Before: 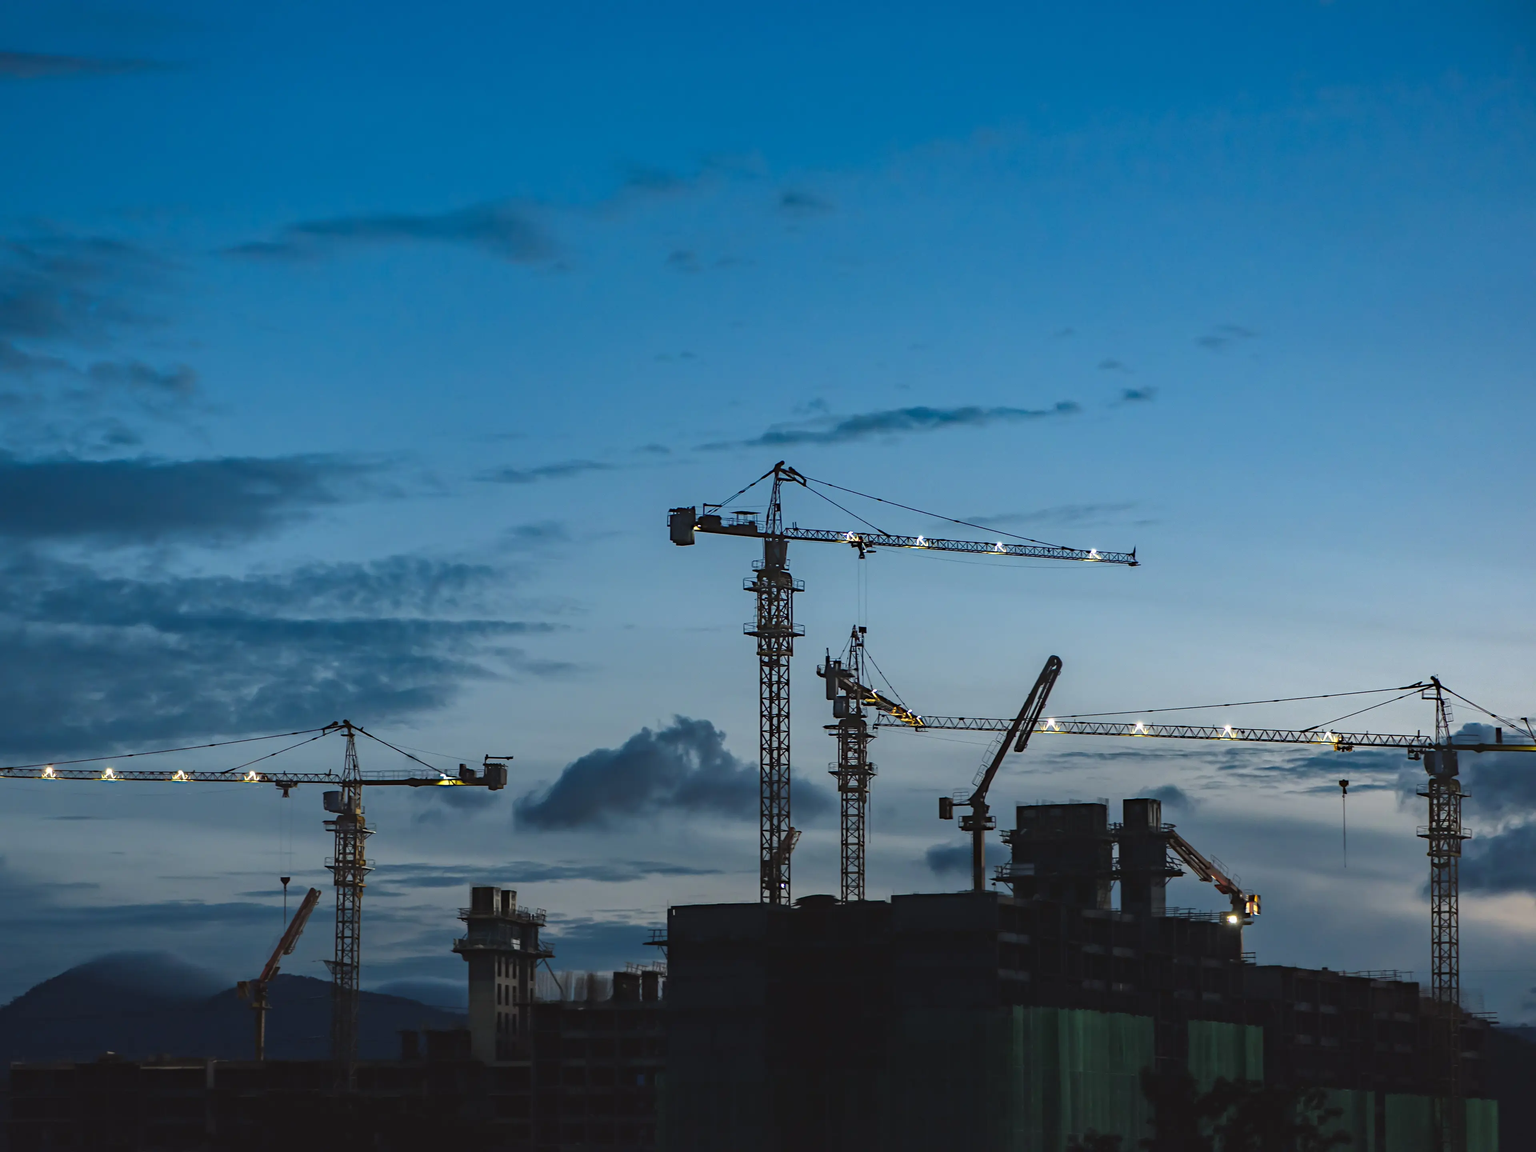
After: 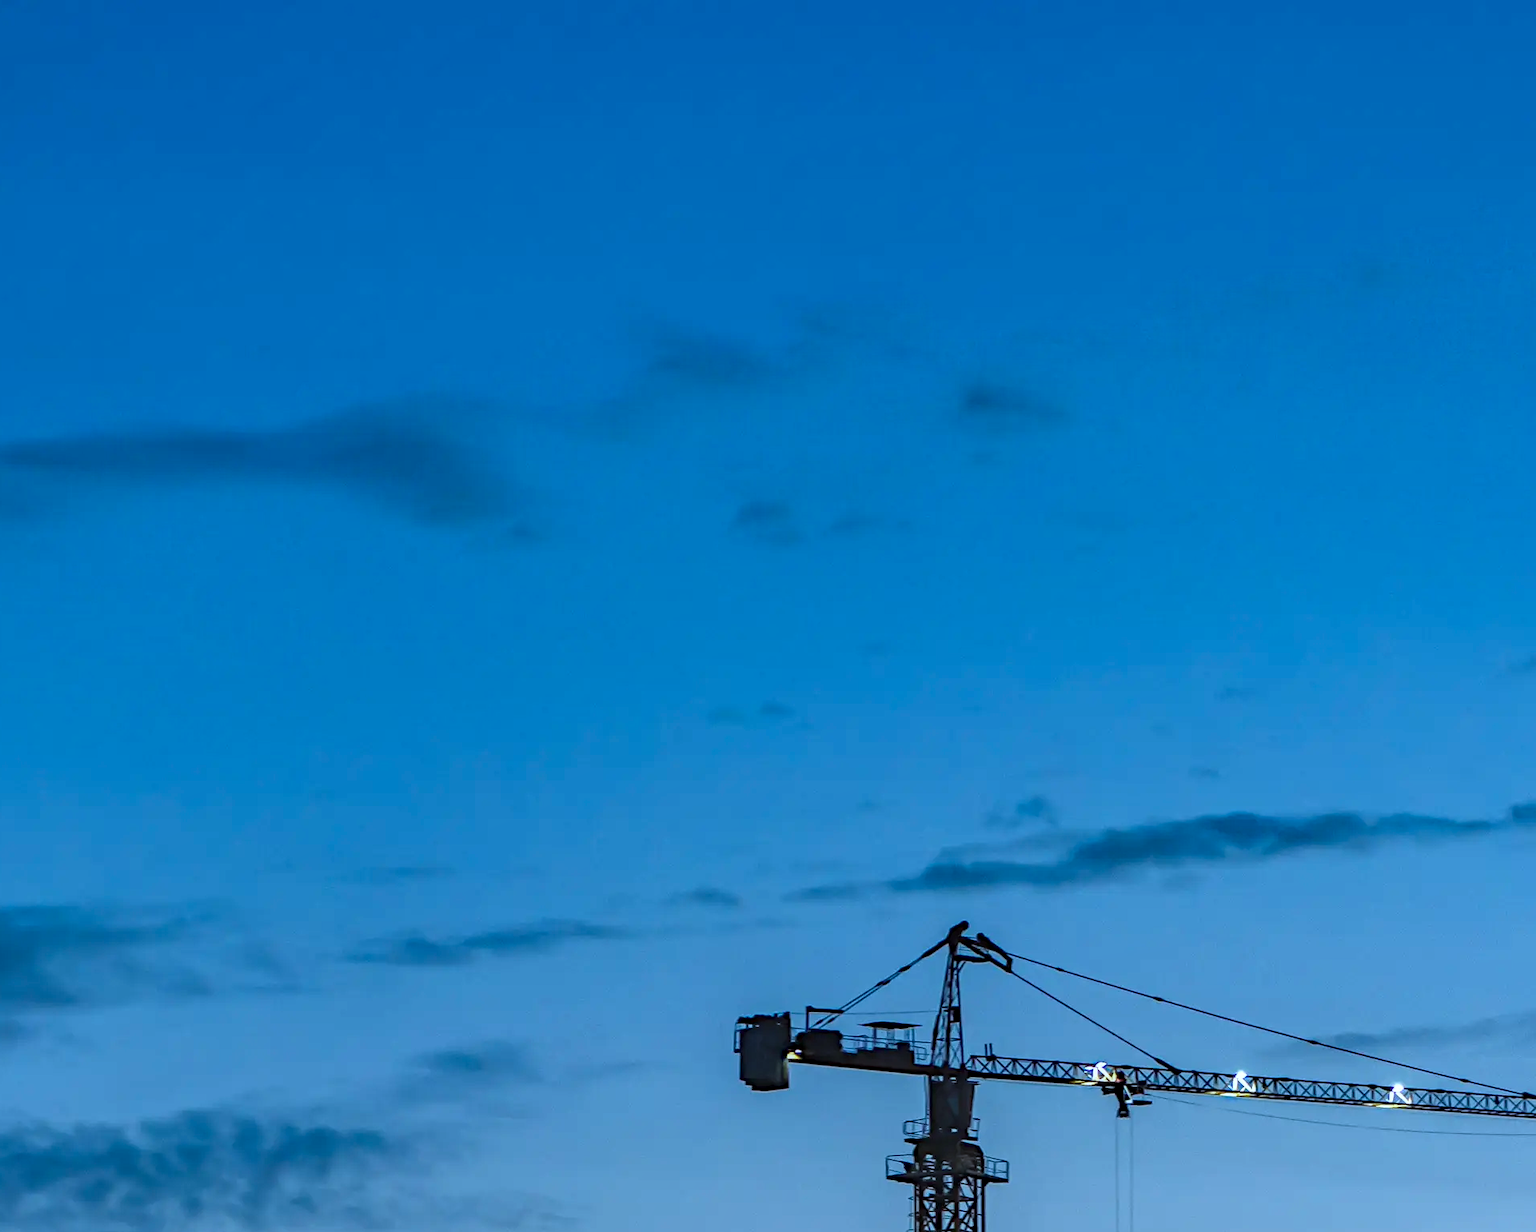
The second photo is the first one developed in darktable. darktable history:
local contrast: detail 130%
color calibration: x 0.38, y 0.391, temperature 4086.74 K
crop: left 19.556%, right 30.401%, bottom 46.458%
